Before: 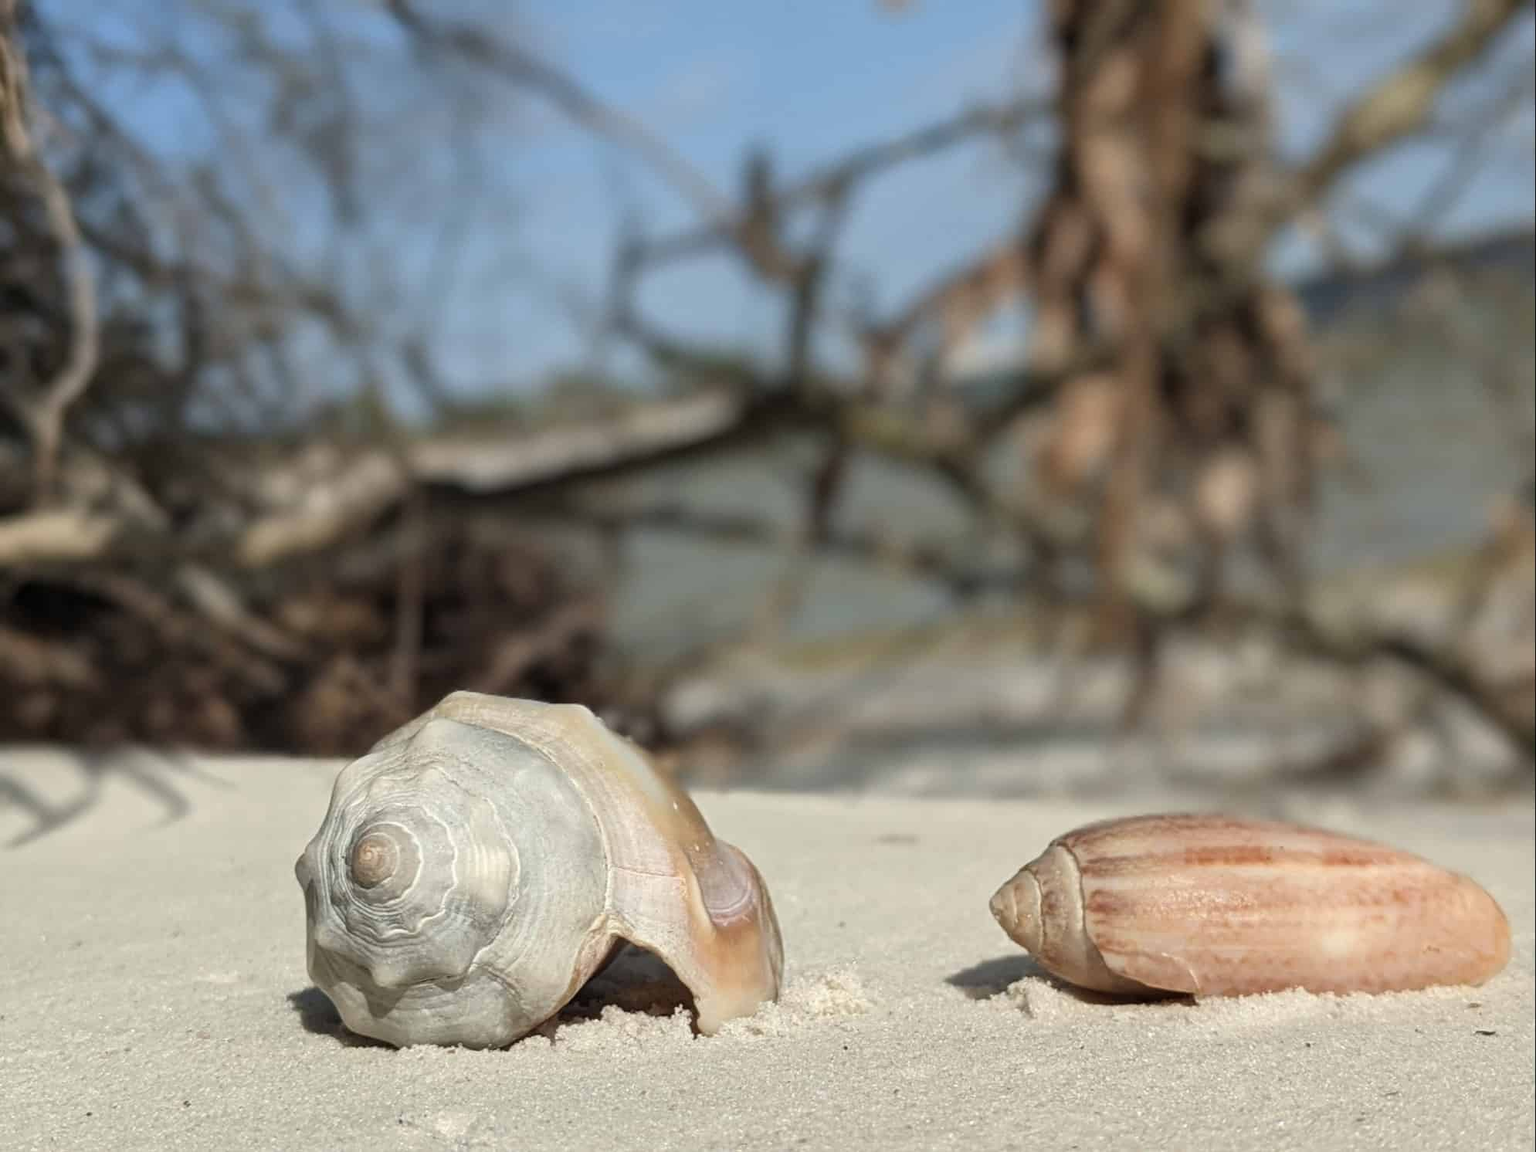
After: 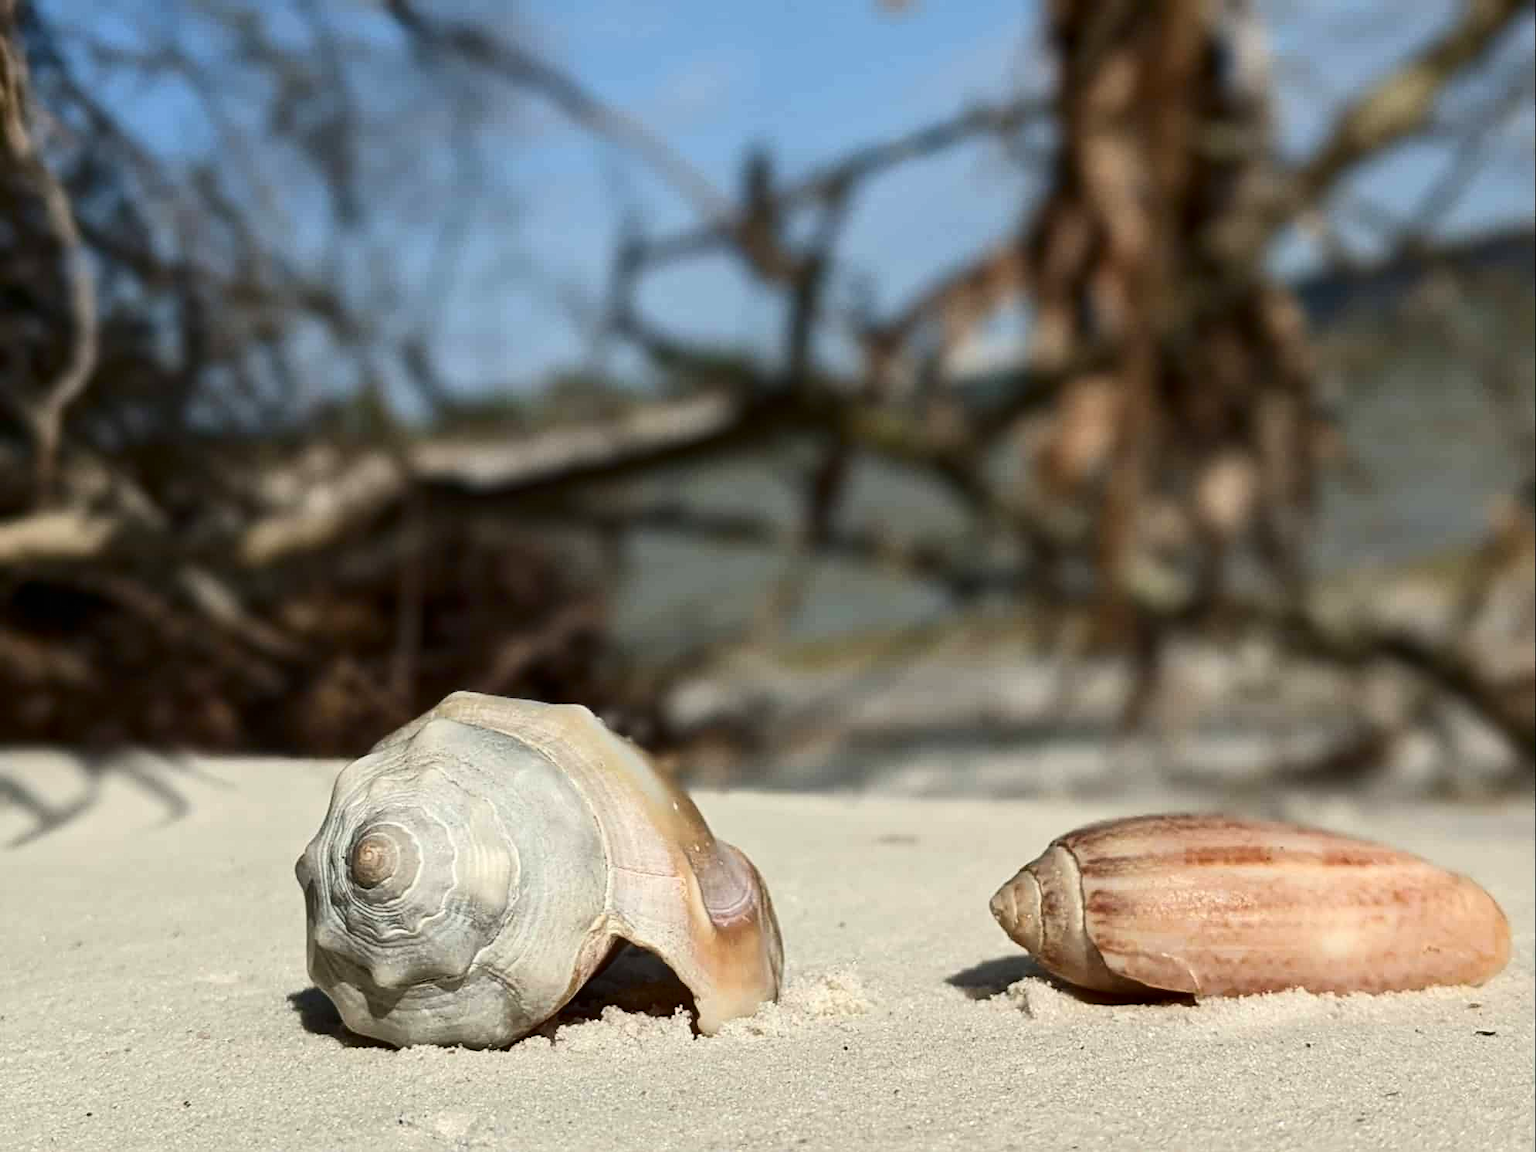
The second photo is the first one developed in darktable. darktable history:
contrast brightness saturation: contrast 0.21, brightness -0.11, saturation 0.21
sharpen: amount 0.2
